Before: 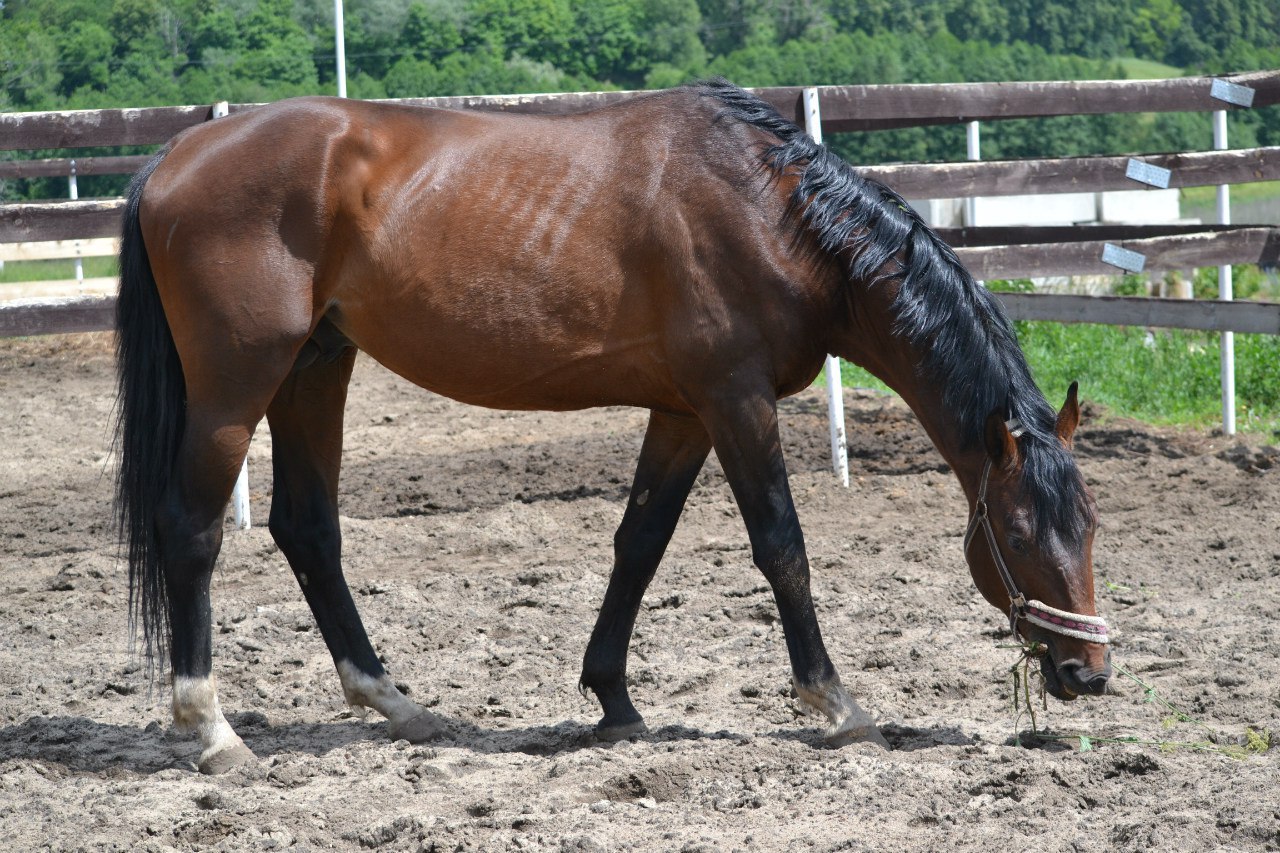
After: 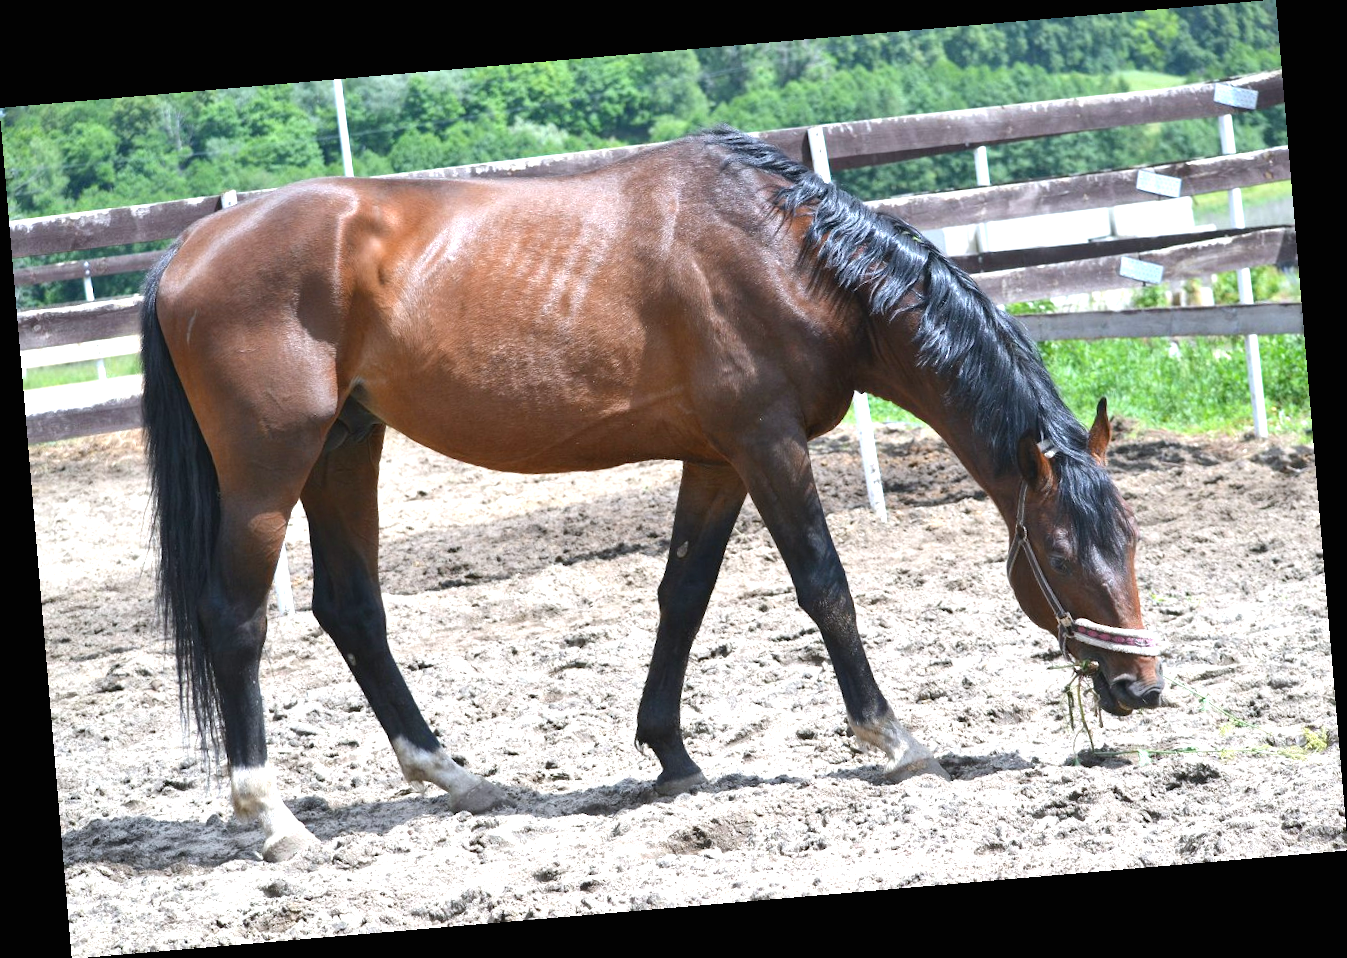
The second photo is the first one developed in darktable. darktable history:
exposure: black level correction 0, exposure 1.1 EV, compensate highlight preservation false
rotate and perspective: rotation -4.86°, automatic cropping off
white balance: red 0.974, blue 1.044
